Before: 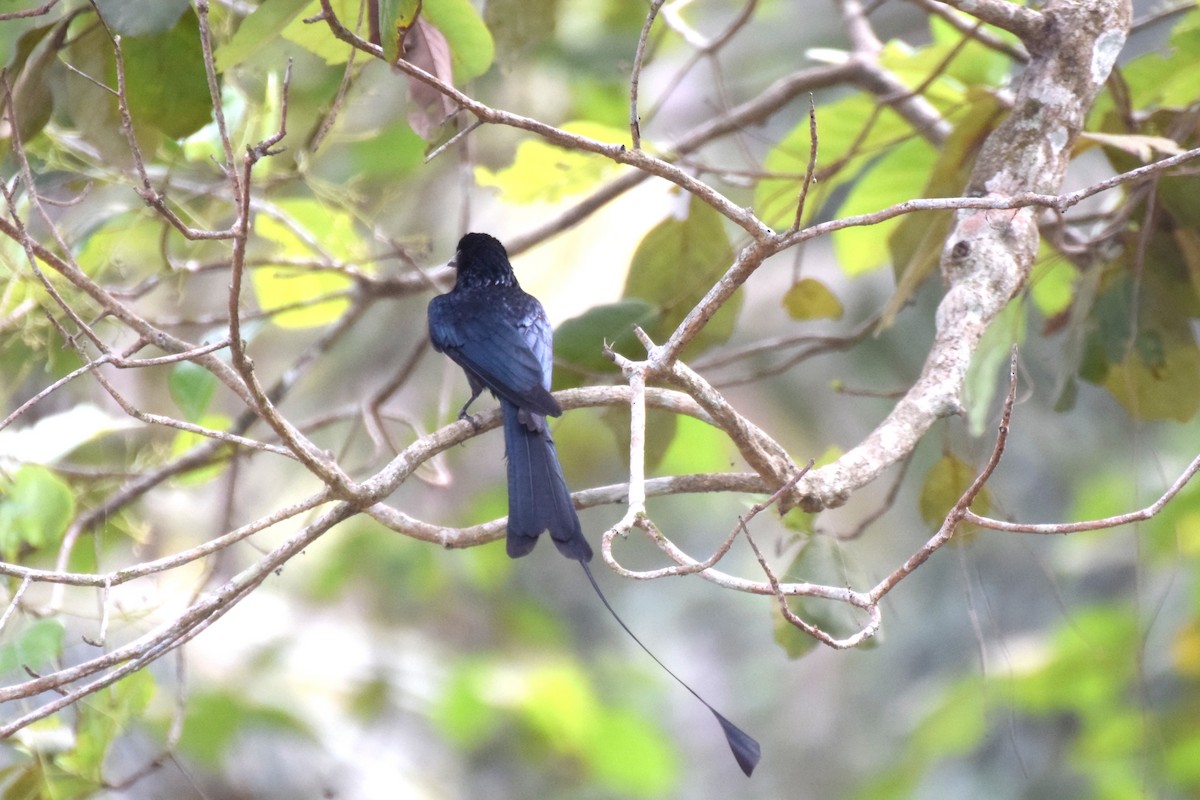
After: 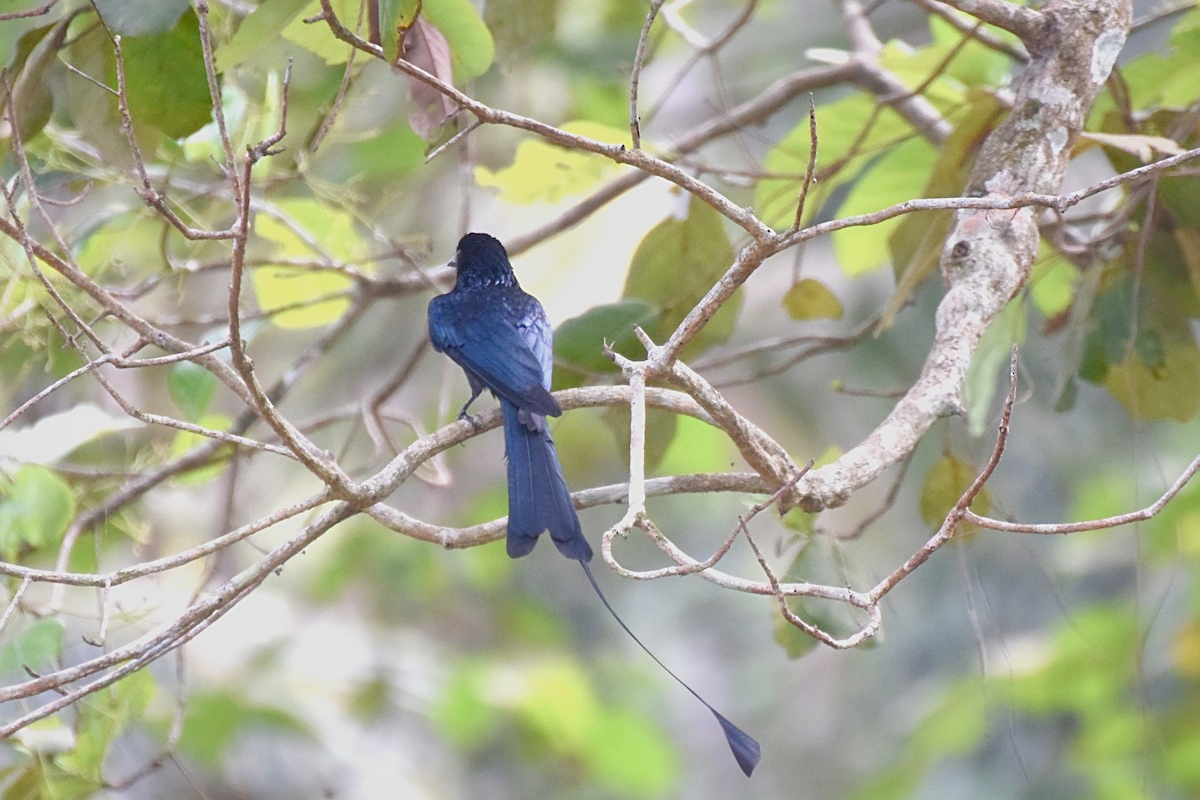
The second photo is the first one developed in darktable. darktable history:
local contrast: mode bilateral grid, contrast 20, coarseness 51, detail 119%, midtone range 0.2
sharpen: on, module defaults
color balance rgb: shadows lift › chroma 2.02%, shadows lift › hue 220.56°, perceptual saturation grading › global saturation 0.838%, perceptual saturation grading › highlights -19.937%, perceptual saturation grading › shadows 19.661%, perceptual brilliance grading › highlights 8.517%, perceptual brilliance grading › mid-tones 4.406%, perceptual brilliance grading › shadows 2.04%, contrast -29.824%
